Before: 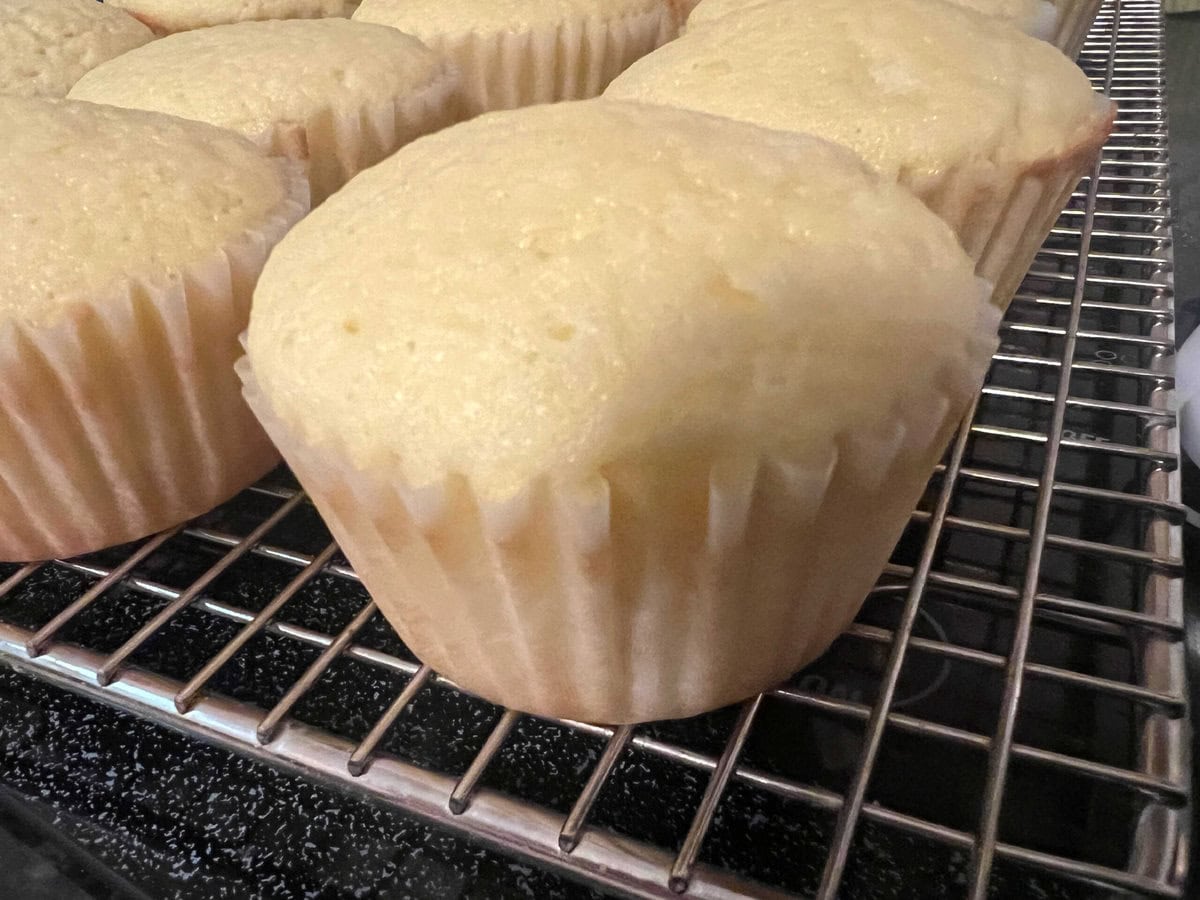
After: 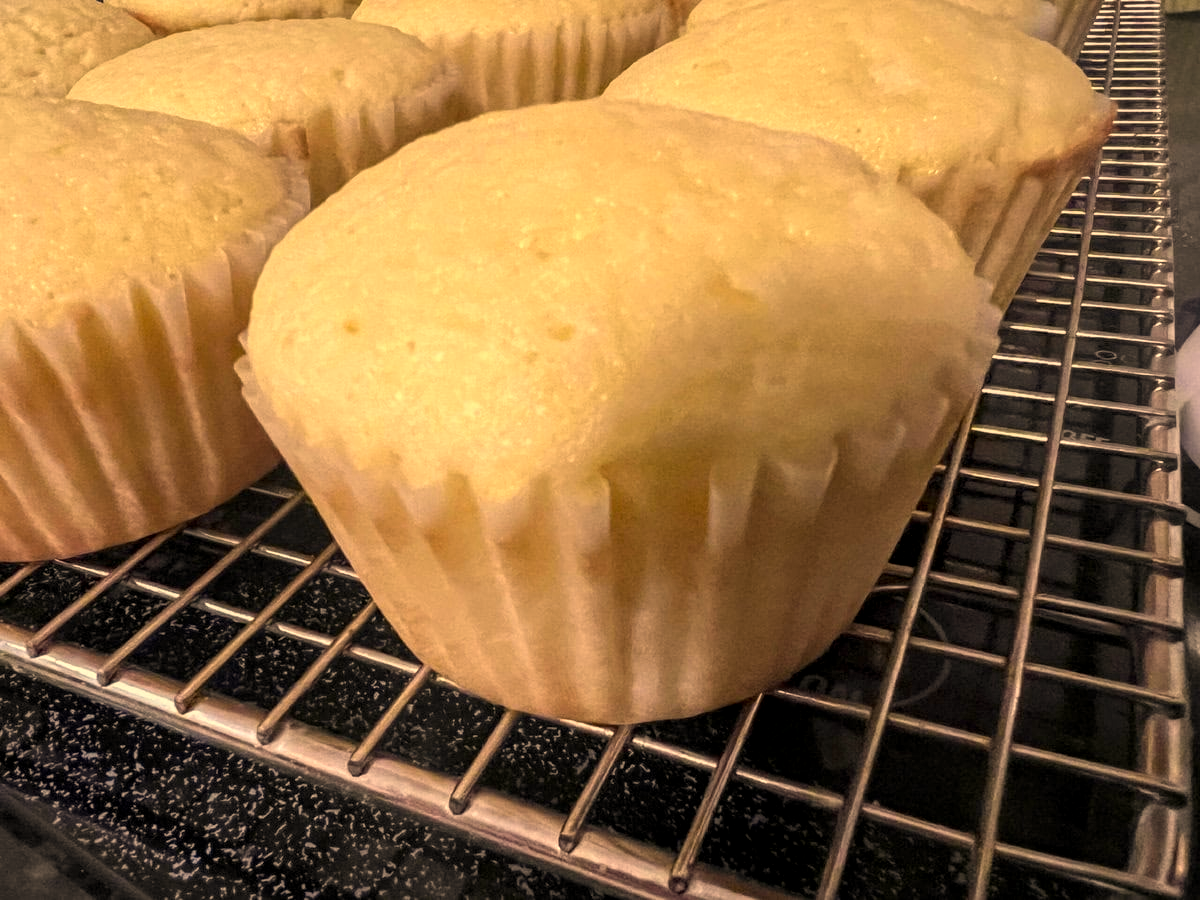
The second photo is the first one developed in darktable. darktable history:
local contrast: detail 130%
color correction: highlights a* 14.86, highlights b* 31.3
